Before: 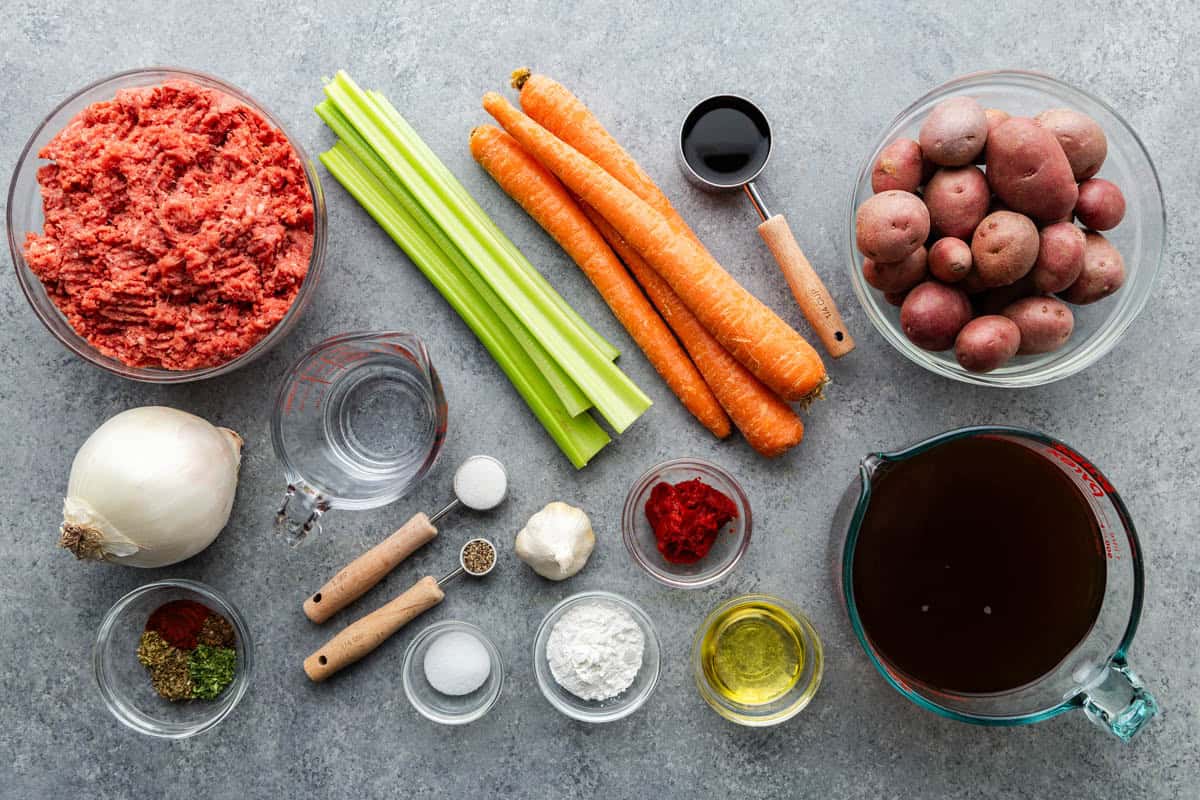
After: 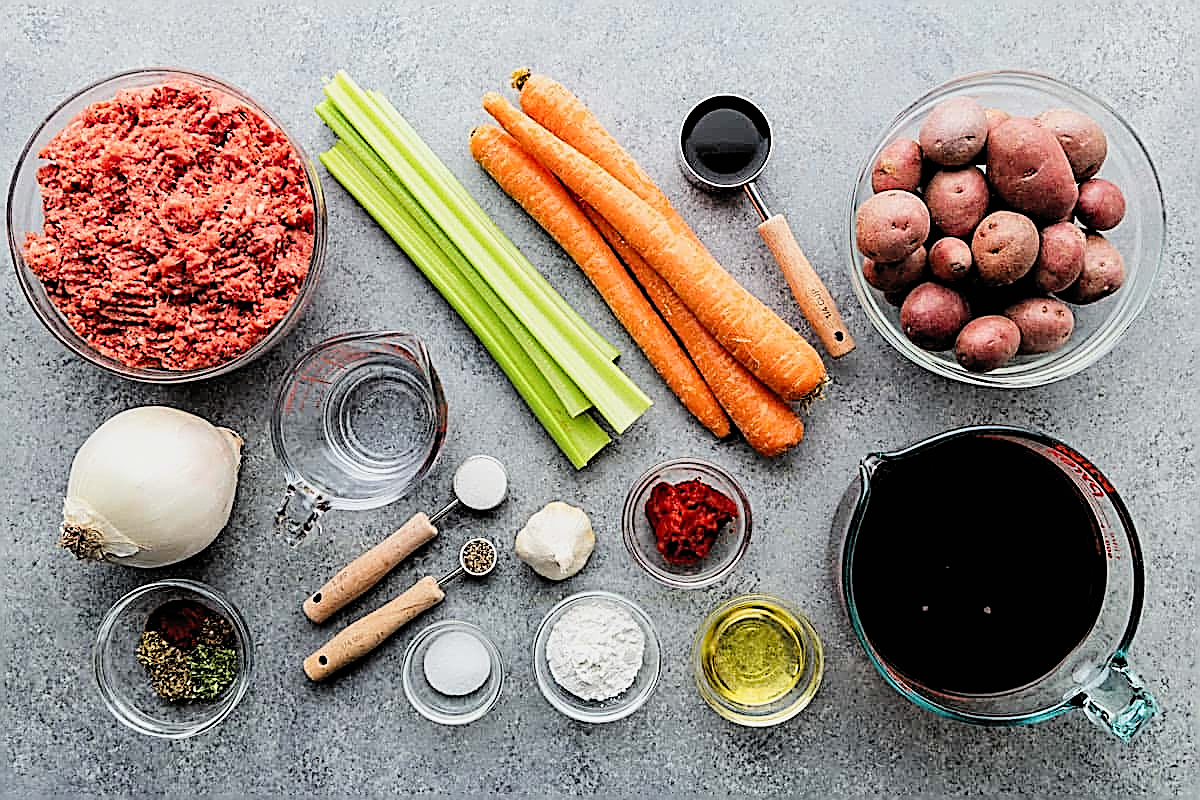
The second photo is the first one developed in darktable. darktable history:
sharpen: amount 1.848
tone curve: curves: ch0 [(0, 0) (0.389, 0.458) (0.745, 0.82) (0.849, 0.917) (0.919, 0.969) (1, 1)]; ch1 [(0, 0) (0.437, 0.404) (0.5, 0.5) (0.529, 0.55) (0.58, 0.6) (0.616, 0.649) (1, 1)]; ch2 [(0, 0) (0.442, 0.428) (0.5, 0.5) (0.525, 0.543) (0.585, 0.62) (1, 1)], preserve colors none
filmic rgb: black relative exposure -5.1 EV, white relative exposure 3.95 EV, hardness 2.89, contrast 1.096, highlights saturation mix -20.36%, color science v6 (2022)
